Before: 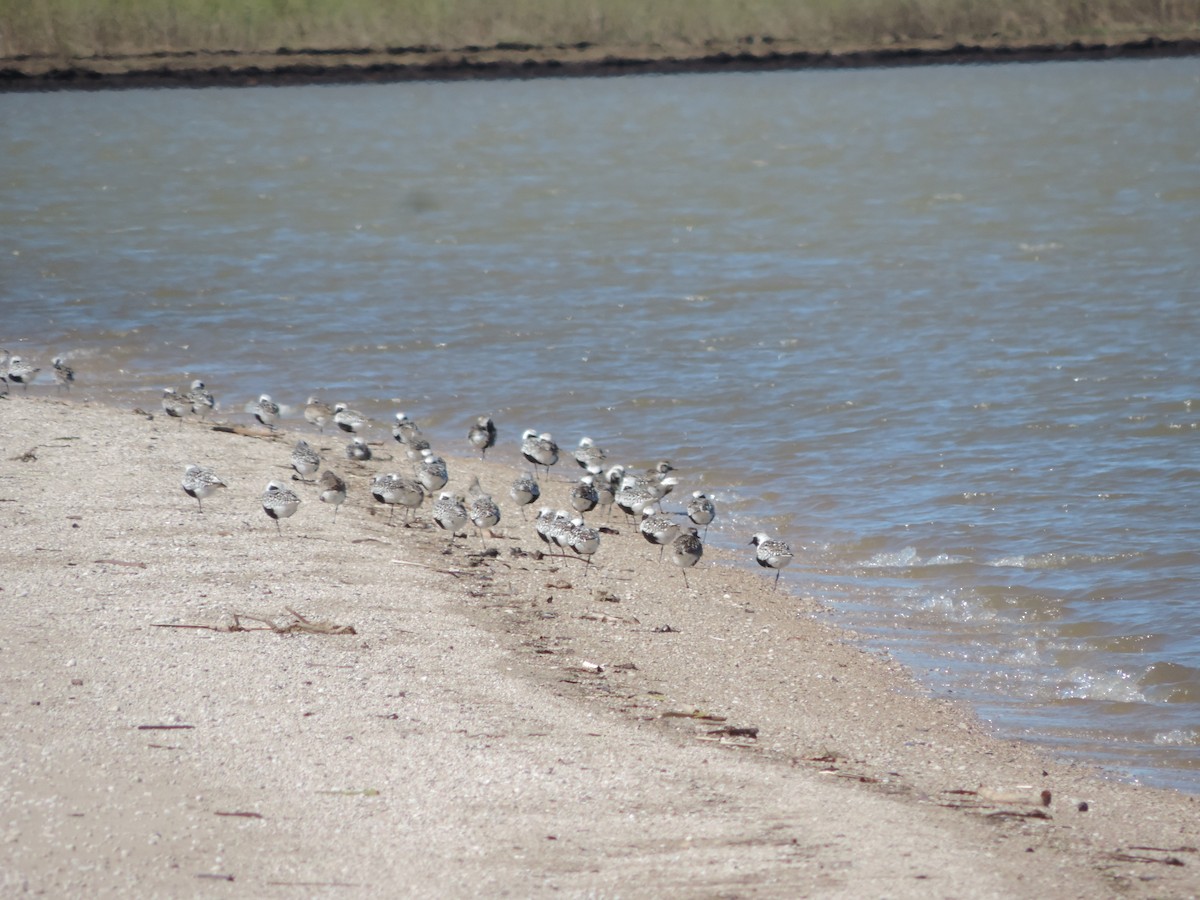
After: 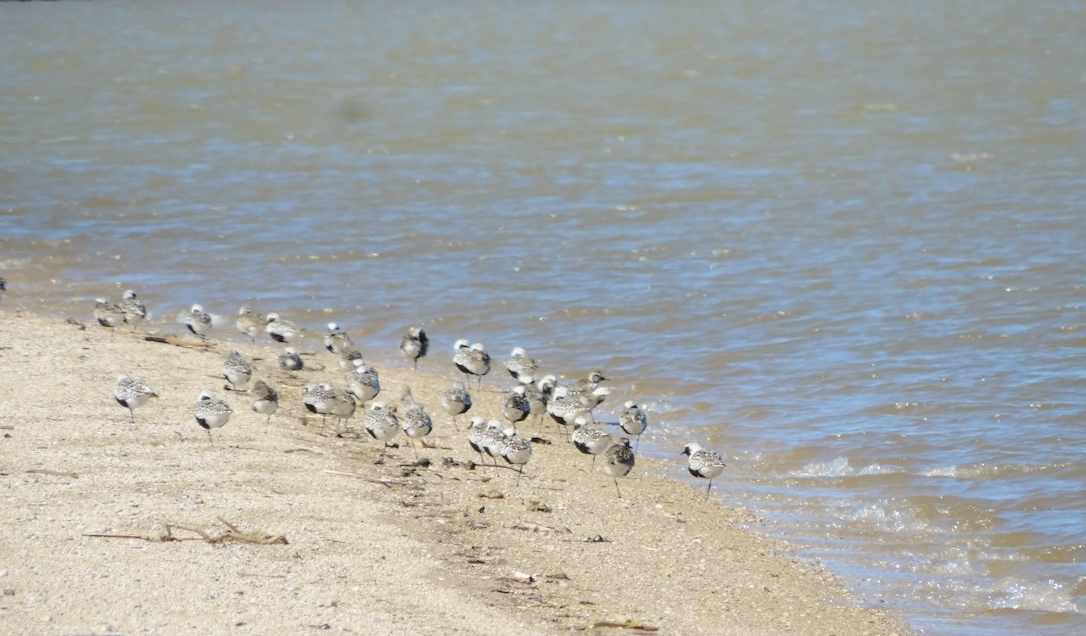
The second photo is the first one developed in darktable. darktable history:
tone curve: curves: ch0 [(0, 0.021) (0.049, 0.044) (0.152, 0.14) (0.328, 0.377) (0.473, 0.543) (0.641, 0.705) (0.85, 0.894) (1, 0.969)]; ch1 [(0, 0) (0.302, 0.331) (0.433, 0.432) (0.472, 0.47) (0.502, 0.503) (0.527, 0.516) (0.564, 0.573) (0.614, 0.626) (0.677, 0.701) (0.859, 0.885) (1, 1)]; ch2 [(0, 0) (0.33, 0.301) (0.447, 0.44) (0.487, 0.496) (0.502, 0.516) (0.535, 0.563) (0.565, 0.597) (0.608, 0.641) (1, 1)], color space Lab, independent channels, preserve colors none
crop: left 5.744%, top 10.027%, right 3.704%, bottom 19.213%
